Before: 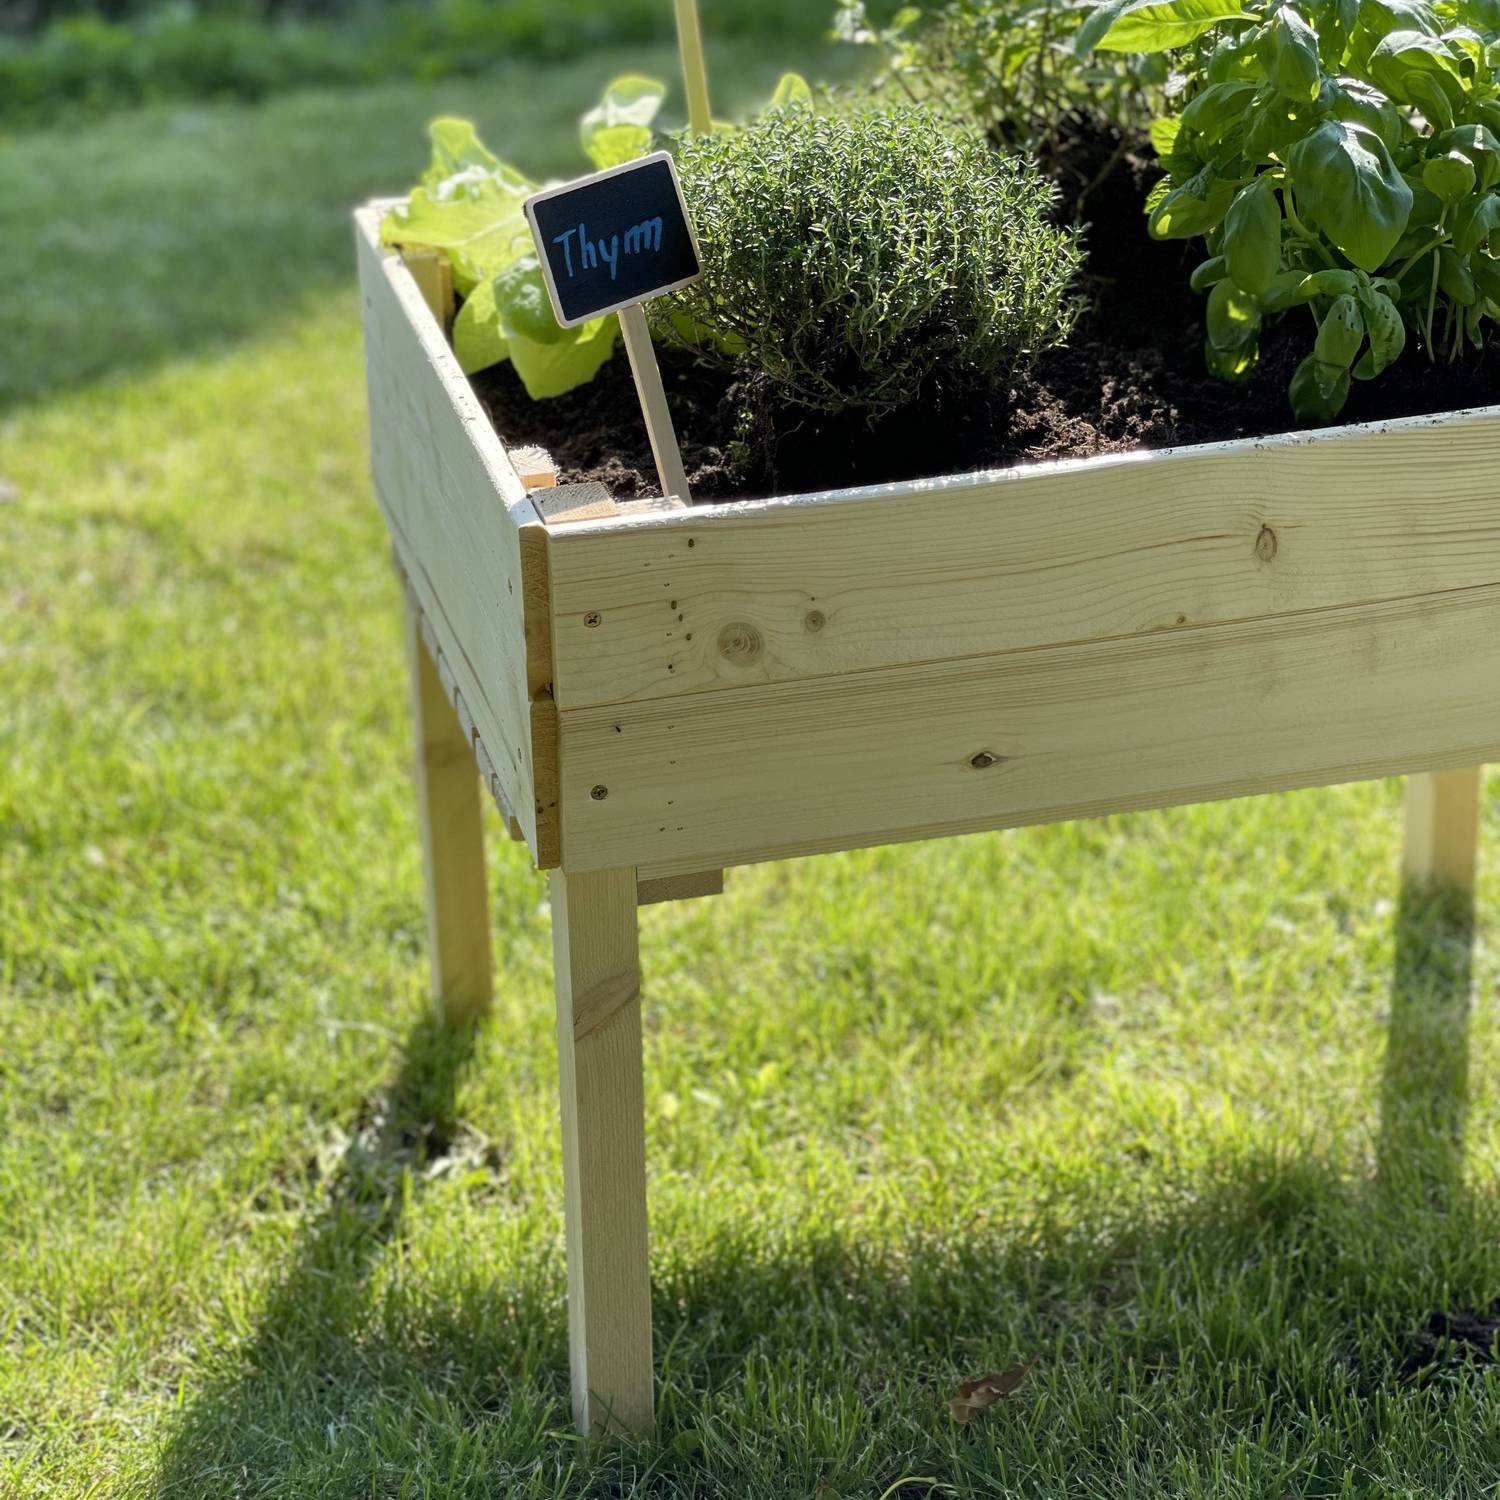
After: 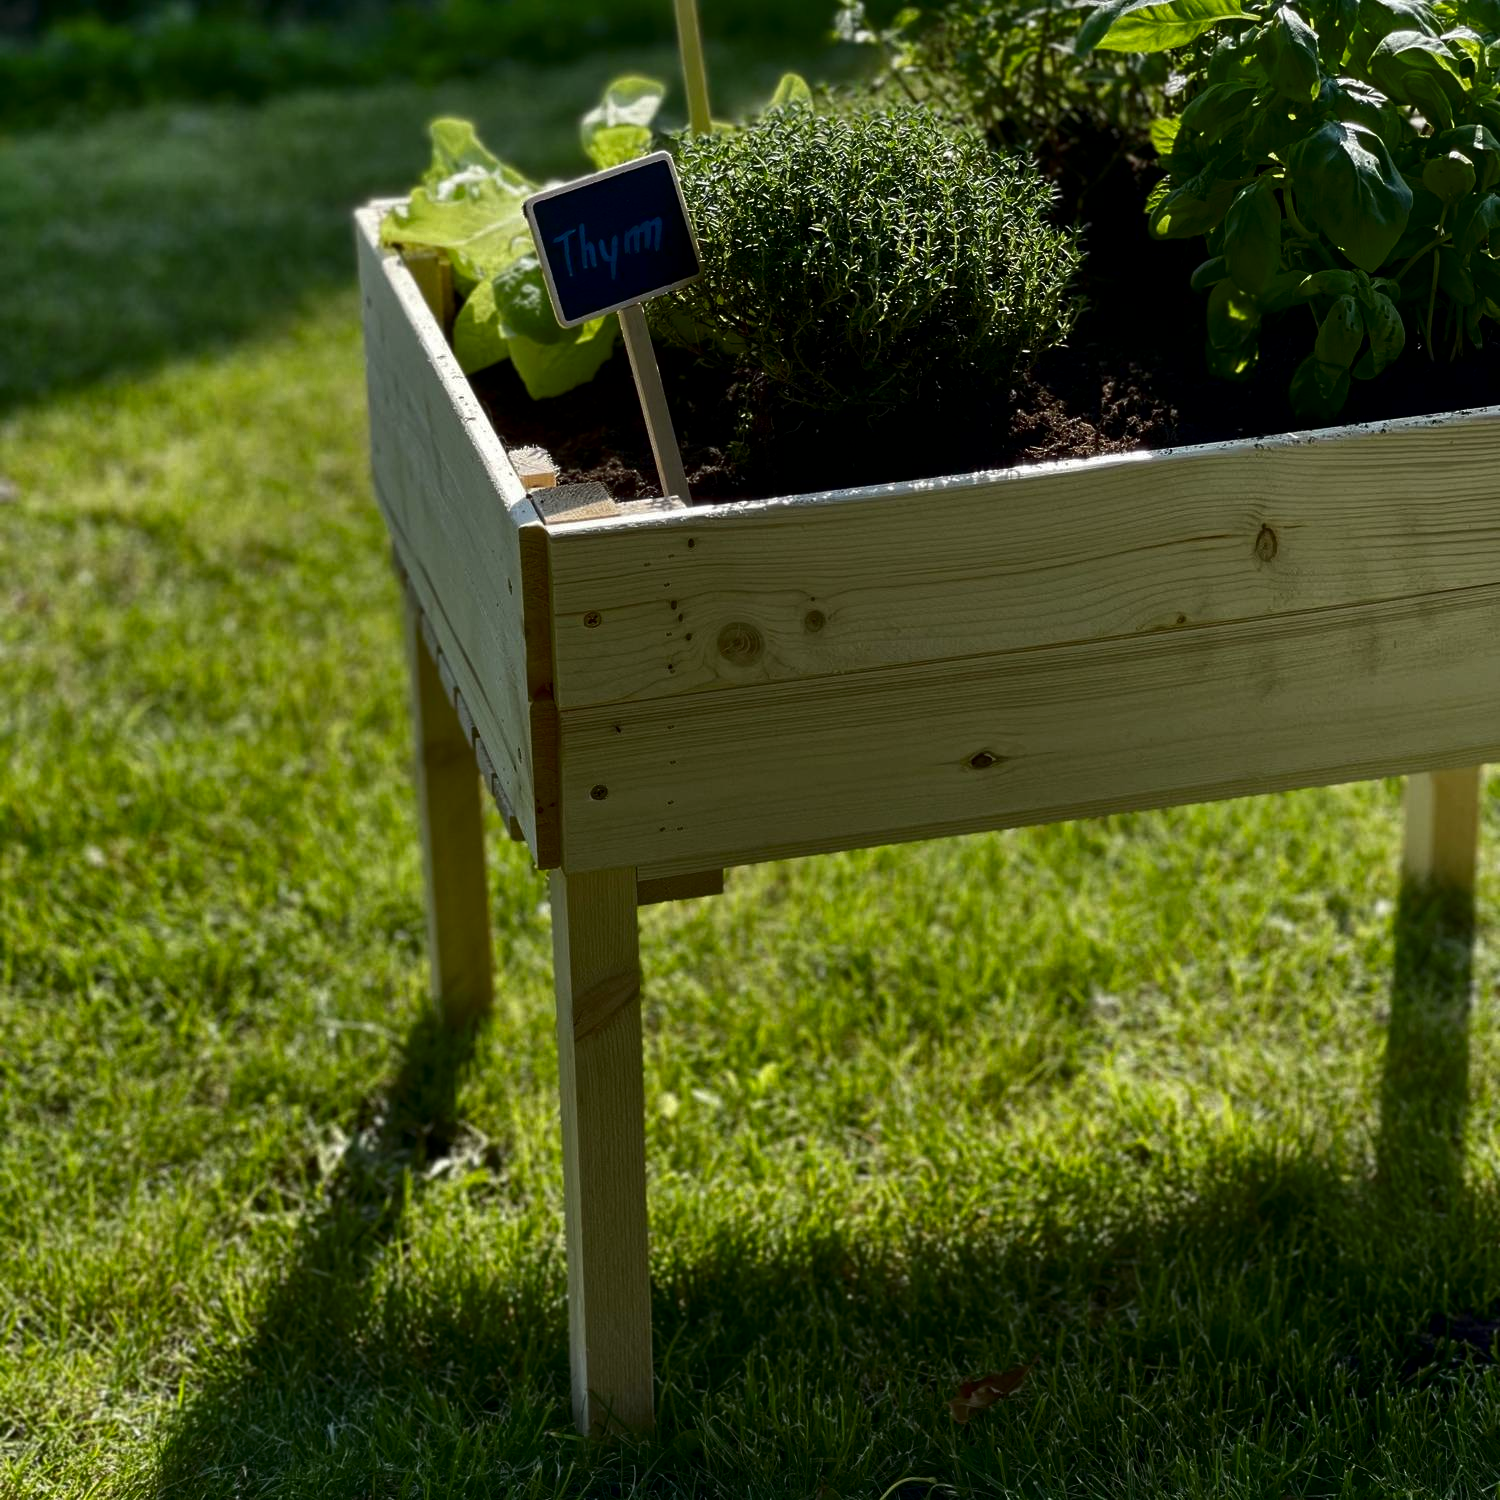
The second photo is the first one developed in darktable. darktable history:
local contrast: mode bilateral grid, contrast 16, coarseness 36, detail 105%, midtone range 0.2
contrast brightness saturation: brightness -0.507
